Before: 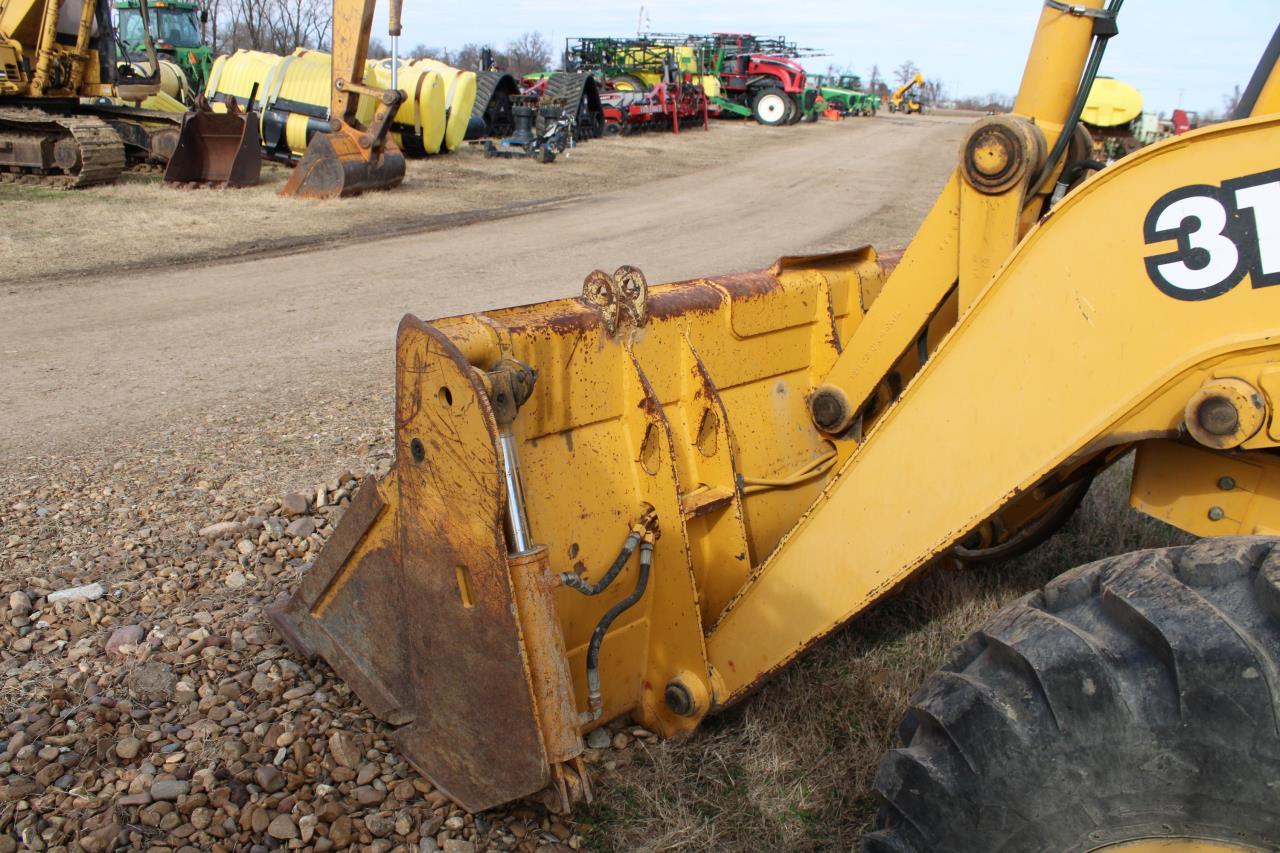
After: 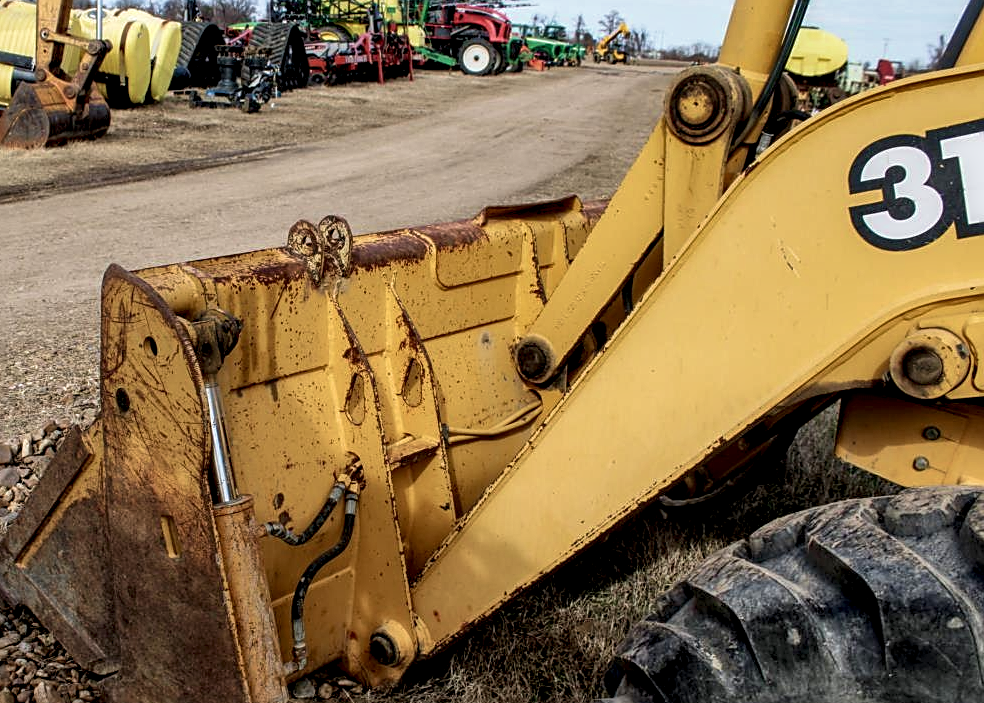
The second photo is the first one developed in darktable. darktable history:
sharpen: on, module defaults
shadows and highlights: low approximation 0.01, soften with gaussian
local contrast: highlights 60%, shadows 64%, detail 160%
color balance rgb: shadows lift › hue 86.92°, perceptual saturation grading › global saturation -12.292%, global vibrance 0.48%
exposure: black level correction 0.009, exposure -0.666 EV, compensate exposure bias true, compensate highlight preservation false
tone equalizer: -8 EV -0.421 EV, -7 EV -0.405 EV, -6 EV -0.328 EV, -5 EV -0.214 EV, -3 EV 0.212 EV, -2 EV 0.329 EV, -1 EV 0.374 EV, +0 EV 0.414 EV
crop: left 23.052%, top 5.864%, bottom 11.656%
velvia: on, module defaults
